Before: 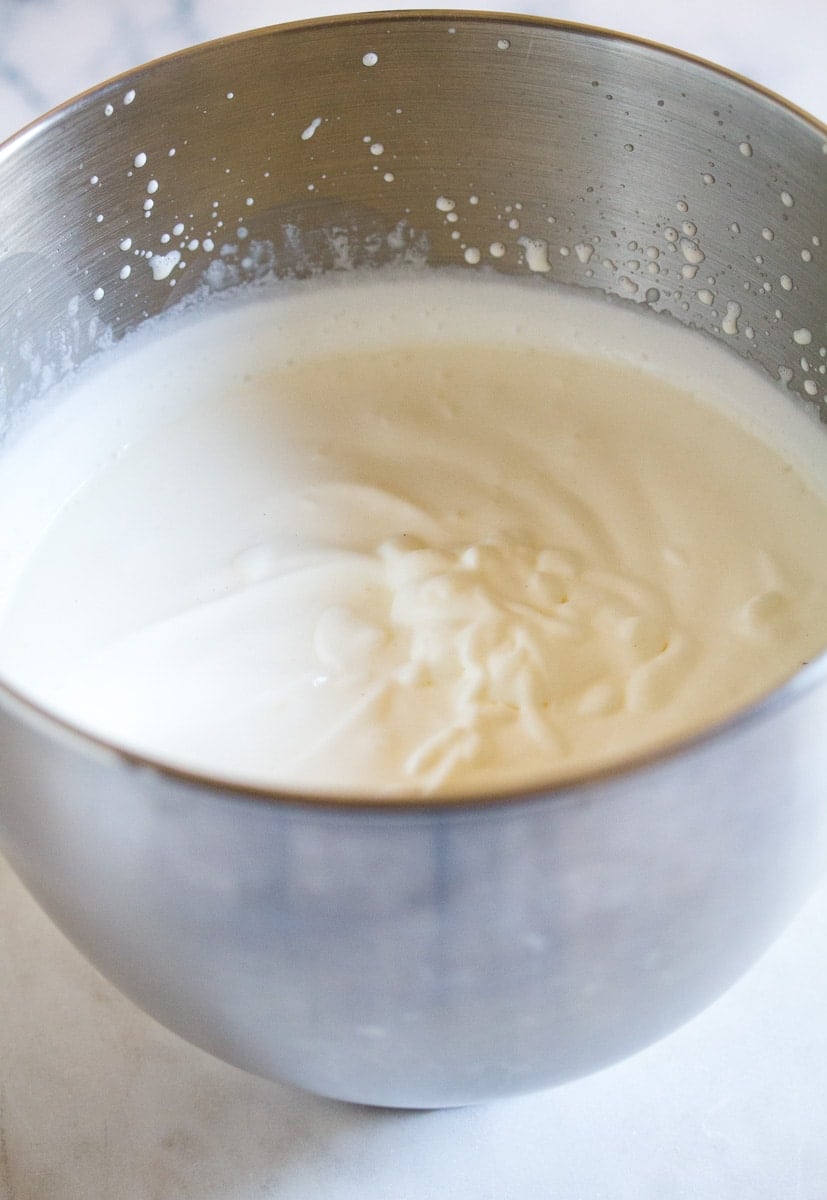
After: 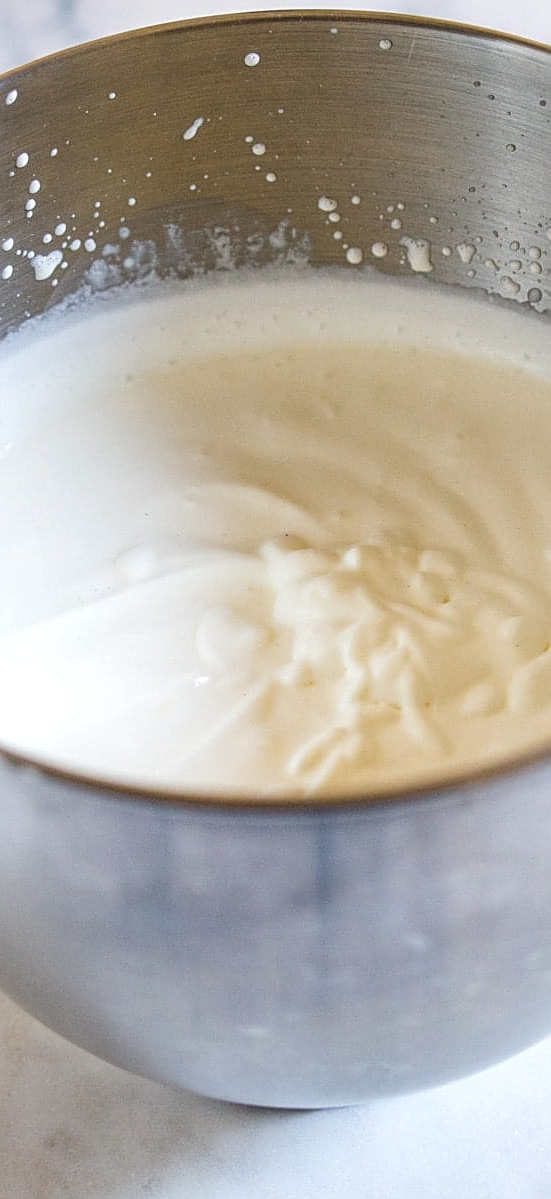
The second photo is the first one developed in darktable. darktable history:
local contrast: on, module defaults
crop and rotate: left 14.385%, right 18.948%
sharpen: on, module defaults
